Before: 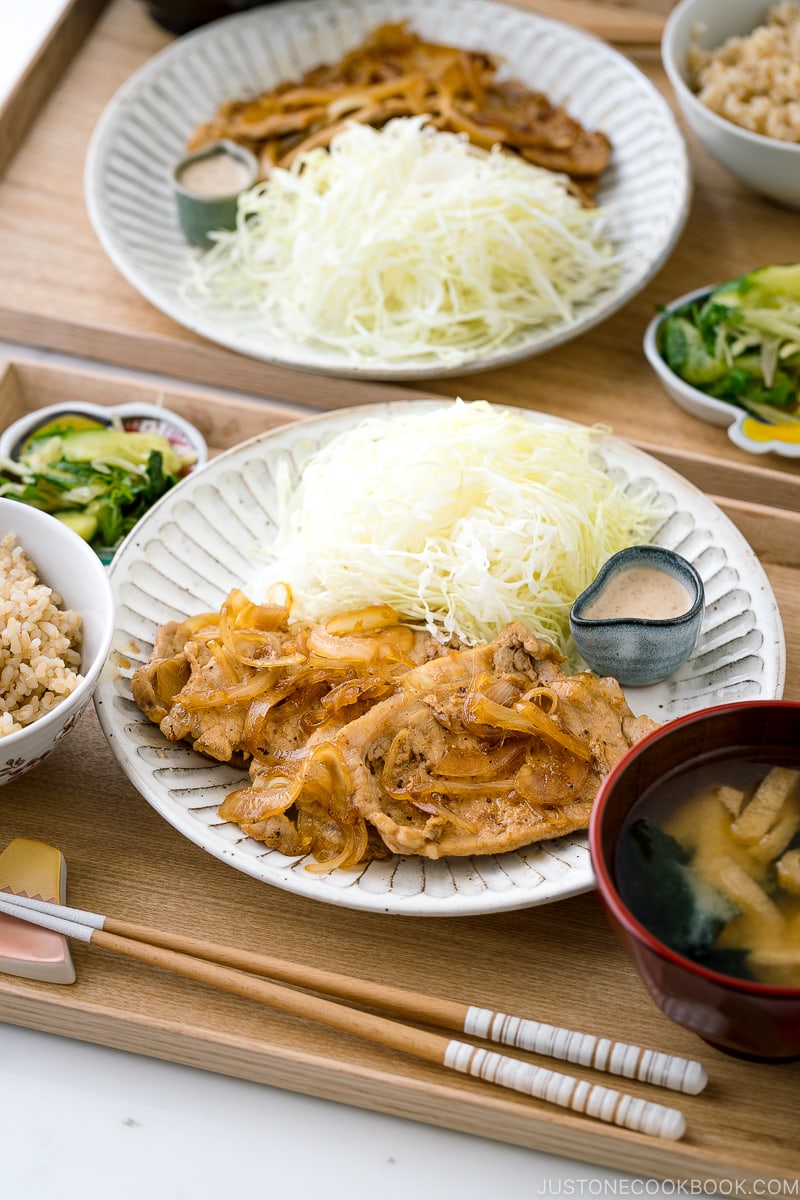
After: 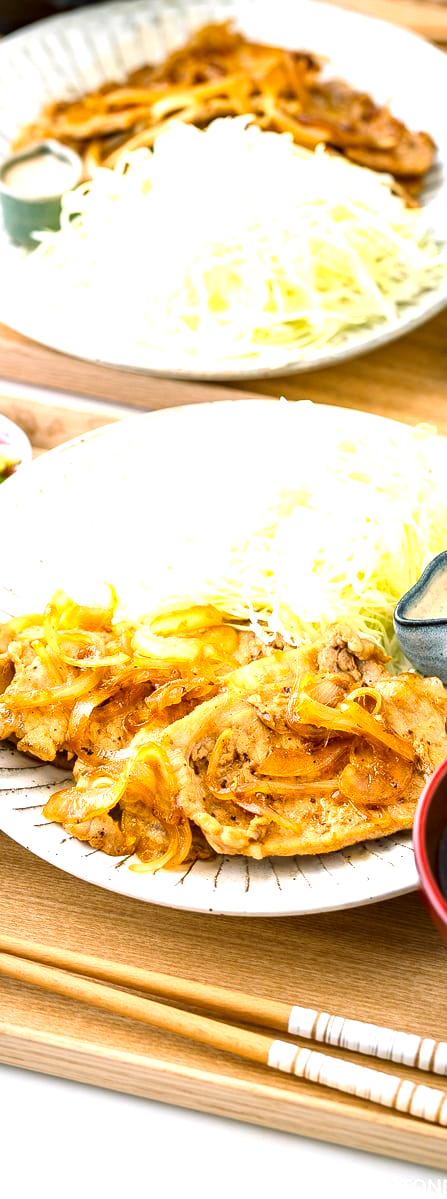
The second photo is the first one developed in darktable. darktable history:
crop: left 22.003%, right 22.042%, bottom 0.012%
contrast brightness saturation: contrast 0.084, saturation 0.2
exposure: black level correction 0, exposure 1.101 EV, compensate highlight preservation false
